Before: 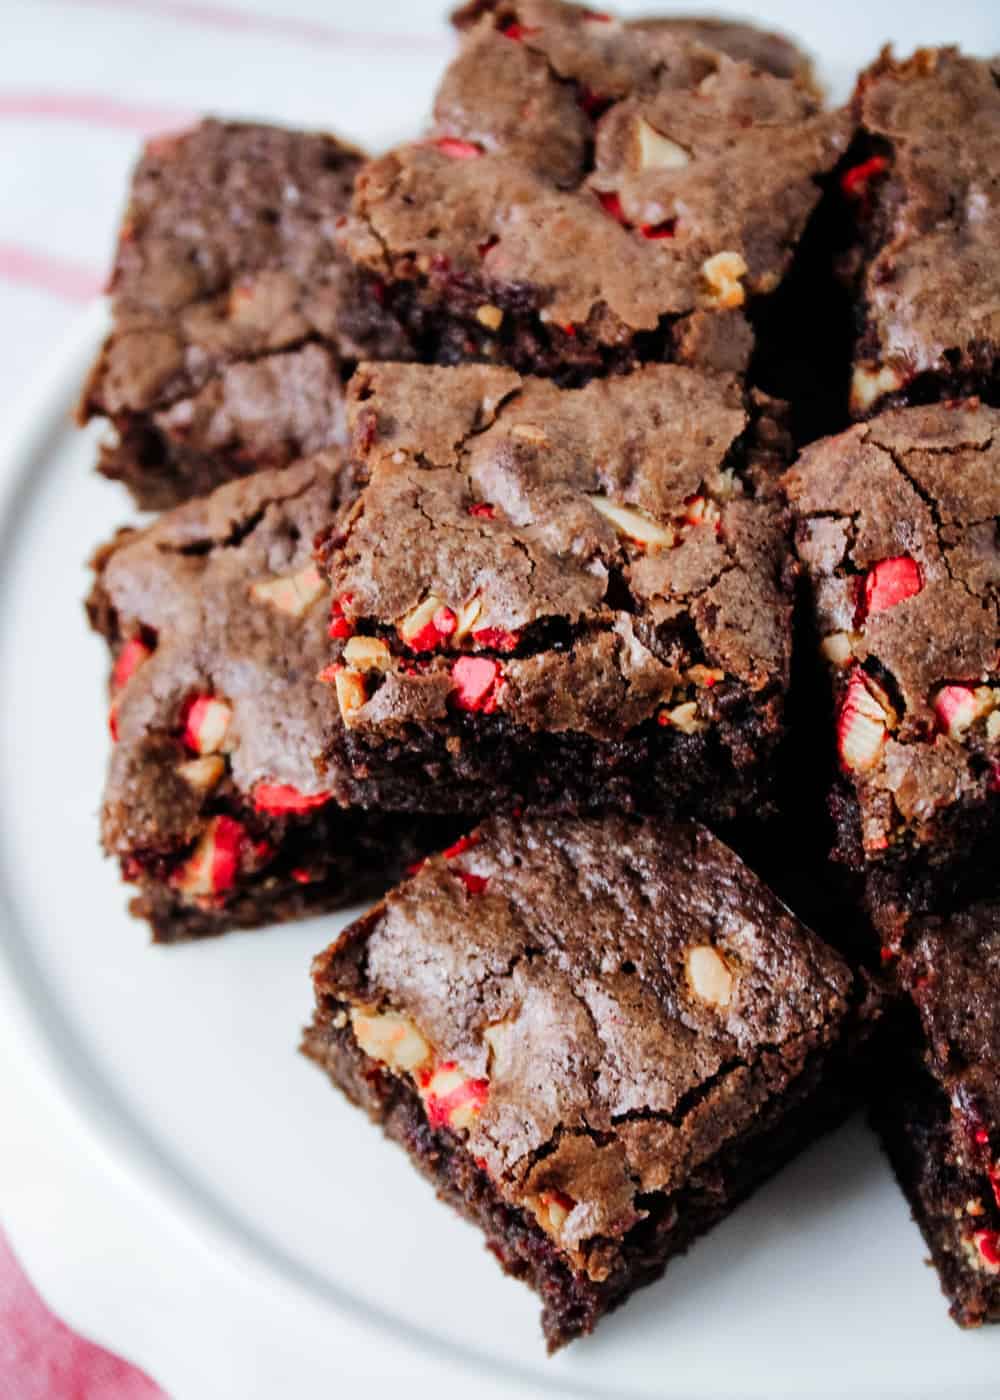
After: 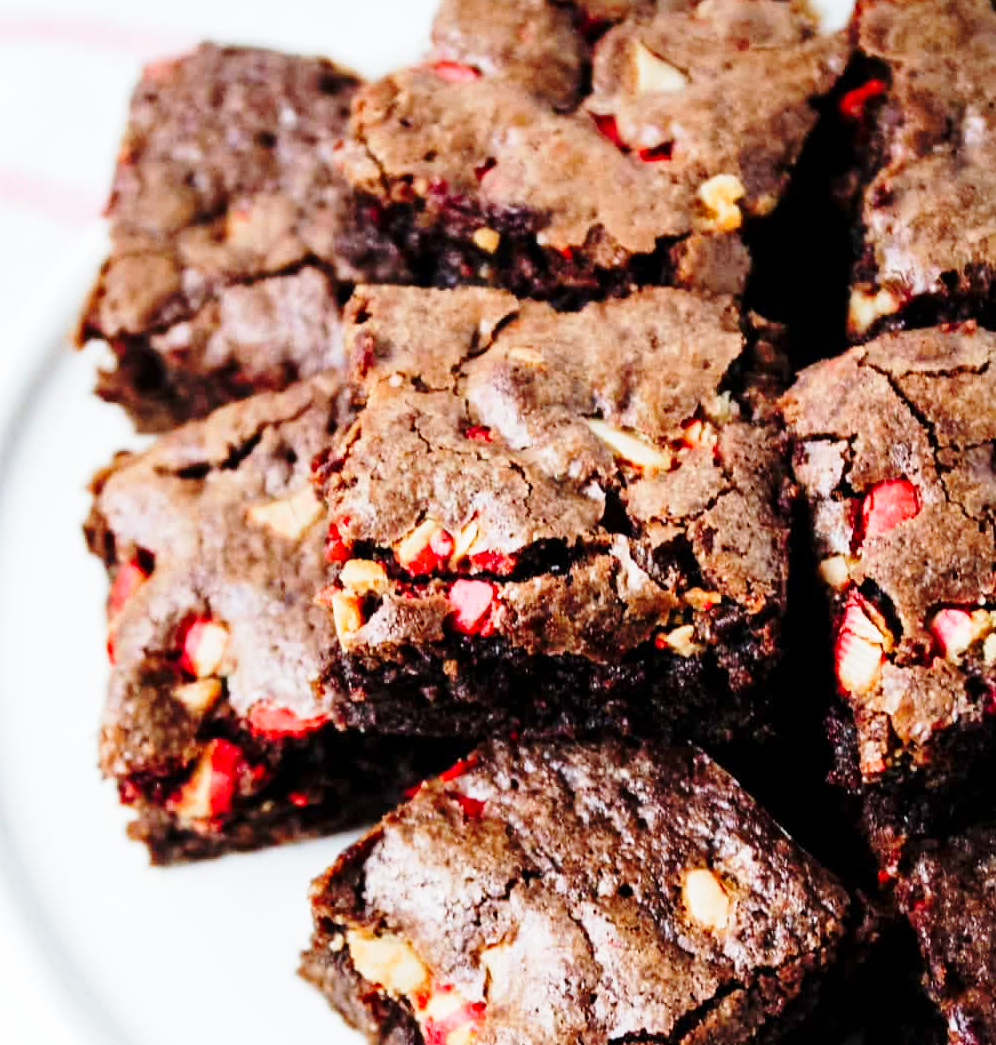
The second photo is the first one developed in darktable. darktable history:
crop: left 0.379%, top 5.567%, bottom 19.728%
base curve: curves: ch0 [(0, 0) (0.028, 0.03) (0.121, 0.232) (0.46, 0.748) (0.859, 0.968) (1, 1)], preserve colors none
exposure: black level correction 0.001, compensate exposure bias true, compensate highlight preservation false
